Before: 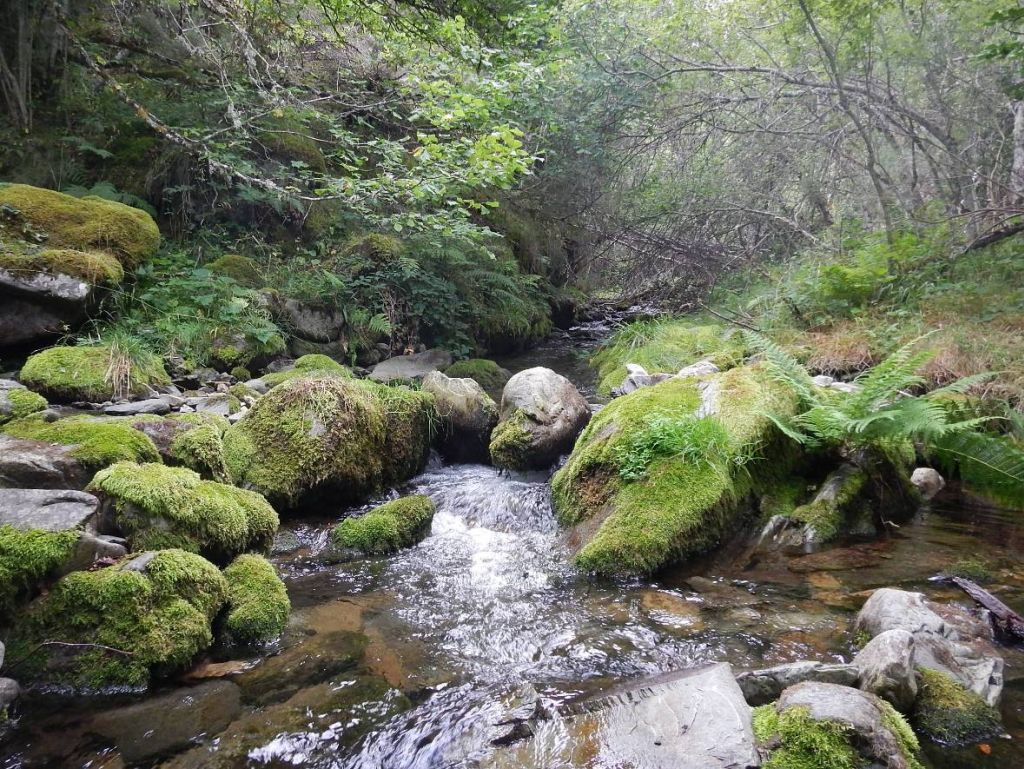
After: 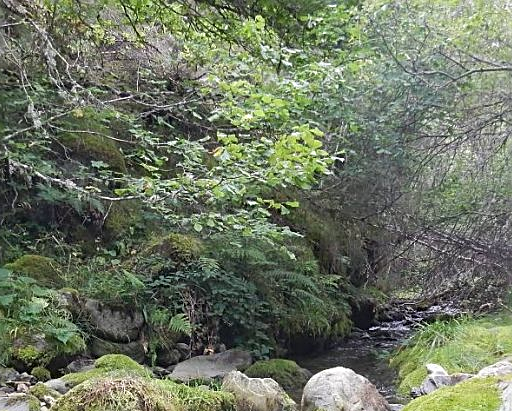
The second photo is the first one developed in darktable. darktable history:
sharpen: on, module defaults
crop: left 19.556%, right 30.401%, bottom 46.458%
bloom: size 13.65%, threshold 98.39%, strength 4.82%
